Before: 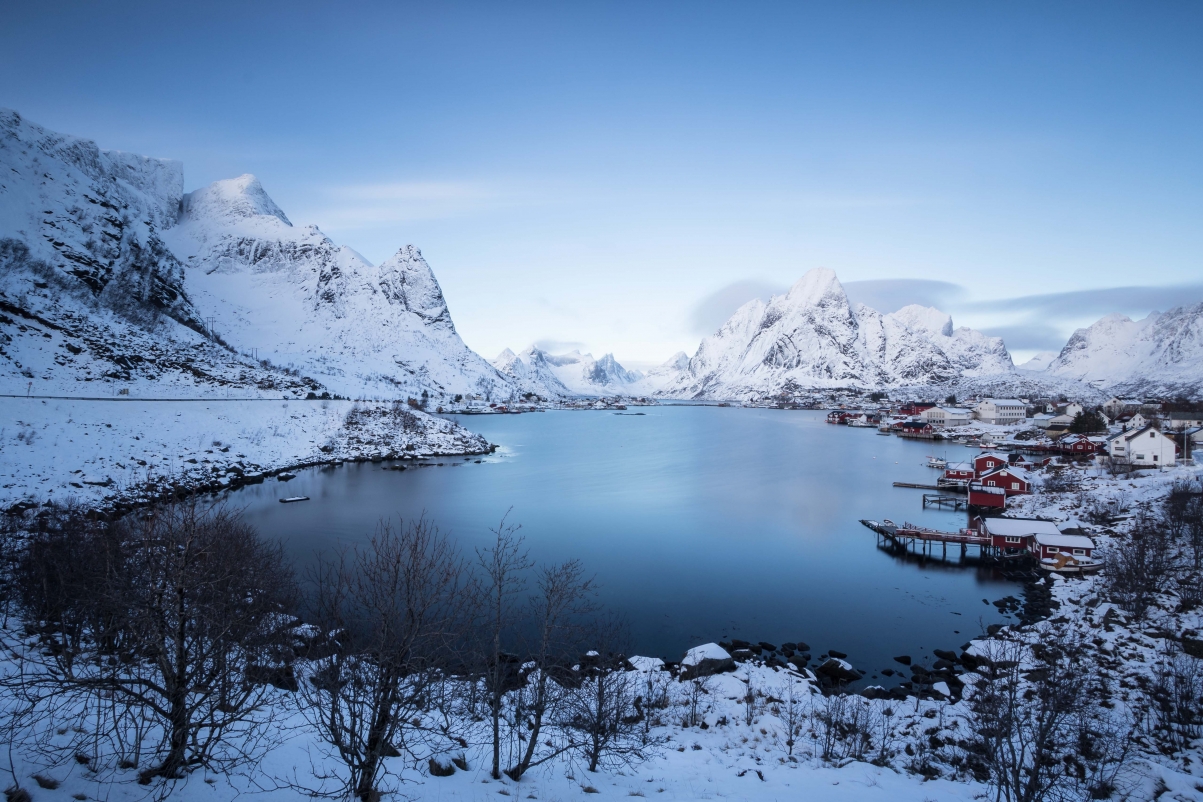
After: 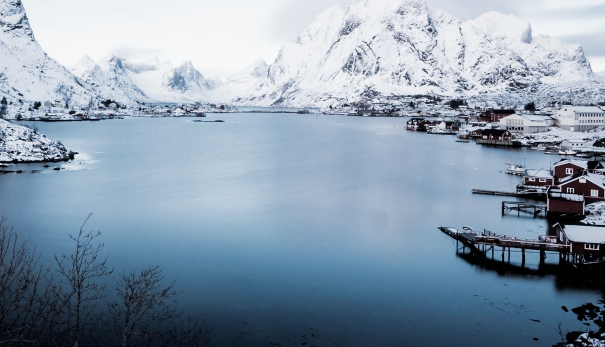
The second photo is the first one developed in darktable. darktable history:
filmic rgb: black relative exposure -5 EV, white relative exposure 3.5 EV, hardness 3.19, contrast 1.5, highlights saturation mix -50%
crop: left 35.03%, top 36.625%, right 14.663%, bottom 20.057%
color zones: curves: ch0 [(0.25, 0.667) (0.758, 0.368)]; ch1 [(0.215, 0.245) (0.761, 0.373)]; ch2 [(0.247, 0.554) (0.761, 0.436)]
exposure: black level correction 0, exposure 0.5 EV, compensate exposure bias true, compensate highlight preservation false
